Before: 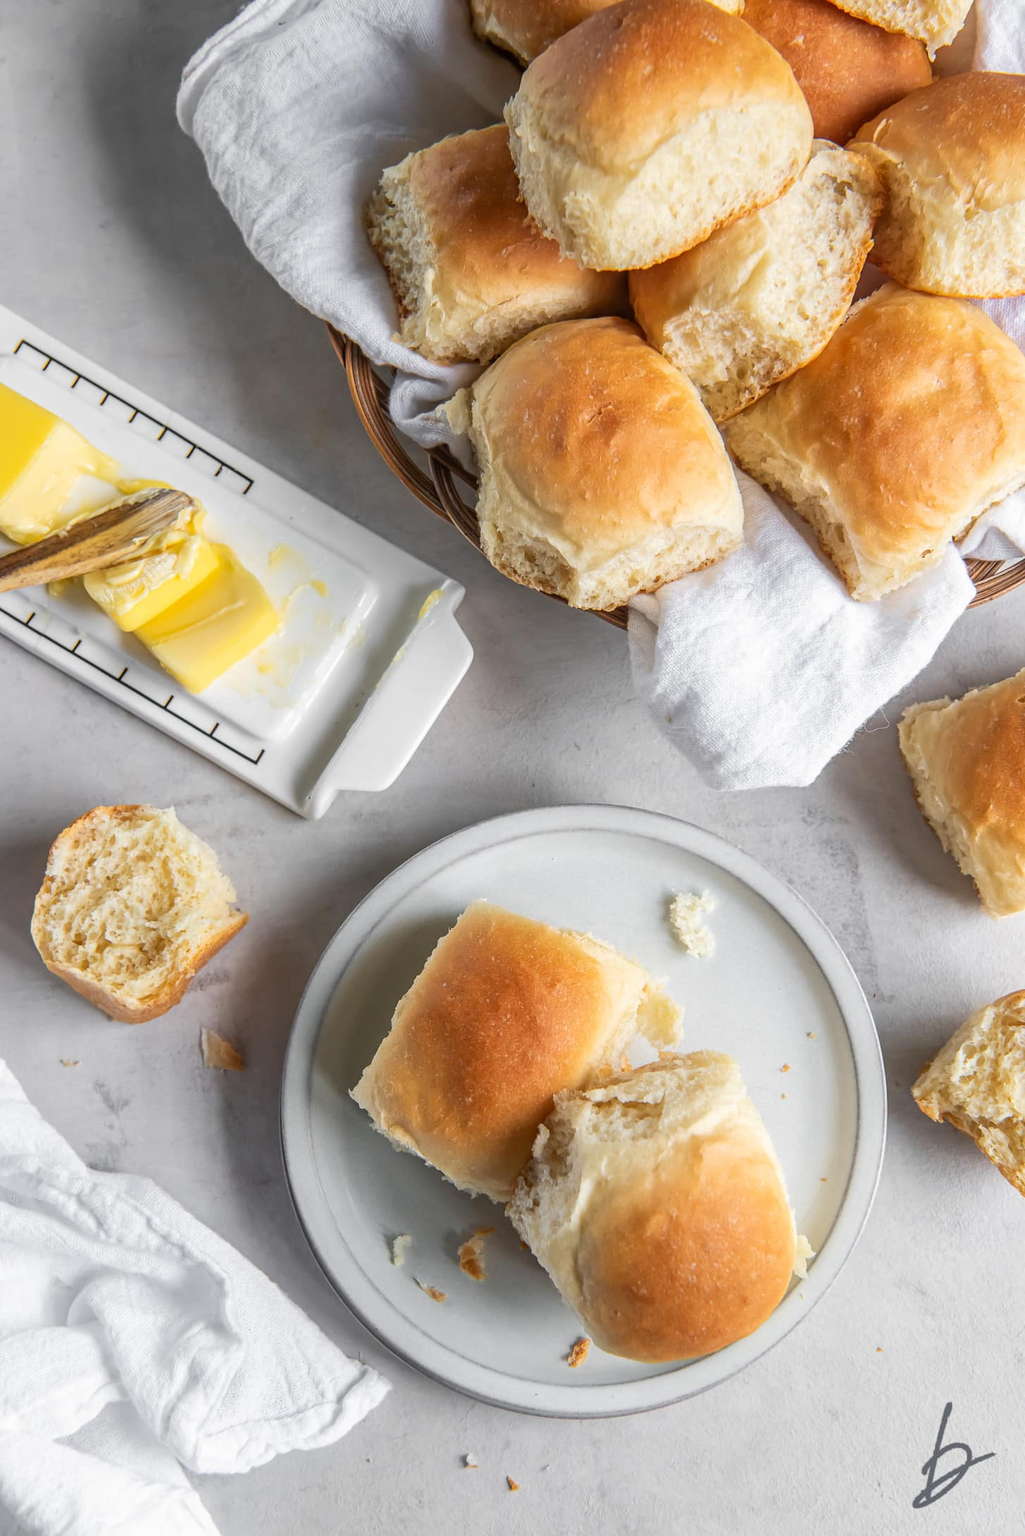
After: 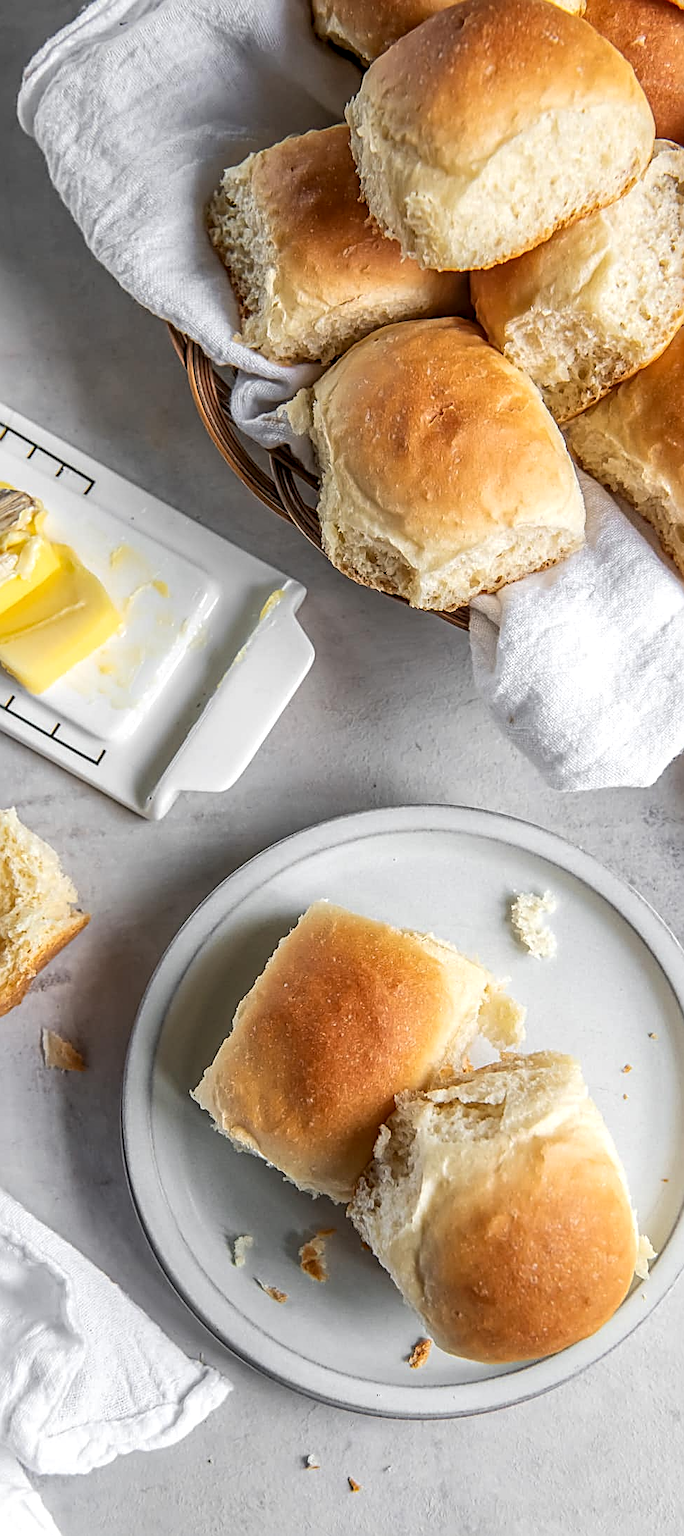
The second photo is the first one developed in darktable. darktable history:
crop and rotate: left 15.586%, right 17.706%
sharpen: radius 2.599, amount 0.681
local contrast: detail 130%
